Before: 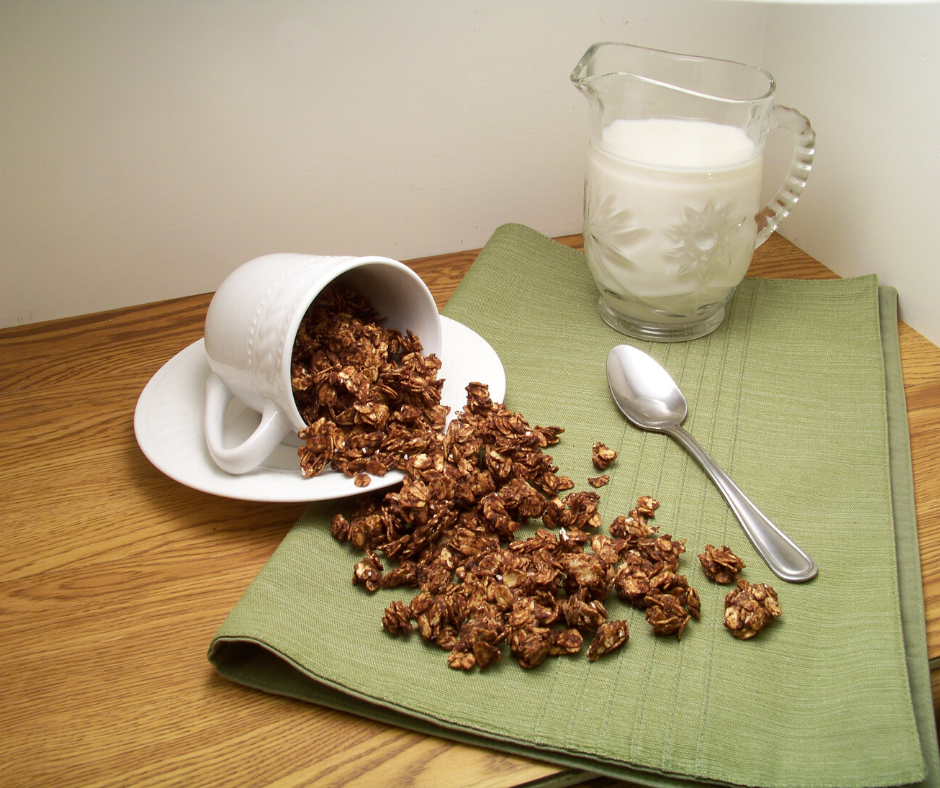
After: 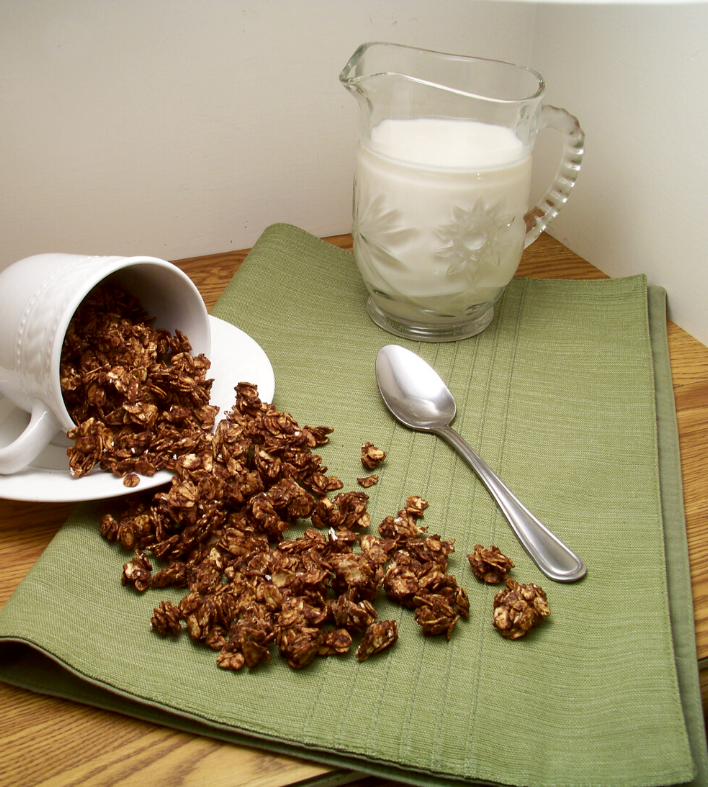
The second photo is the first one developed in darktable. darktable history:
exposure: black level correction 0.001, compensate highlight preservation false
contrast brightness saturation: brightness -0.09
crop and rotate: left 24.6%
